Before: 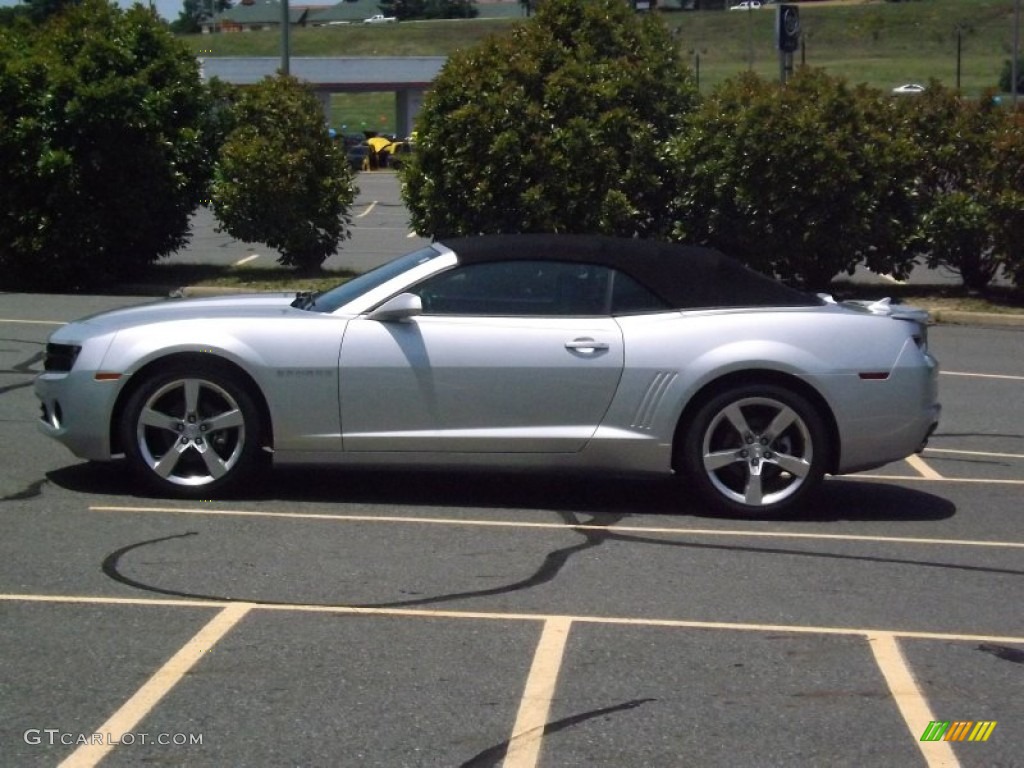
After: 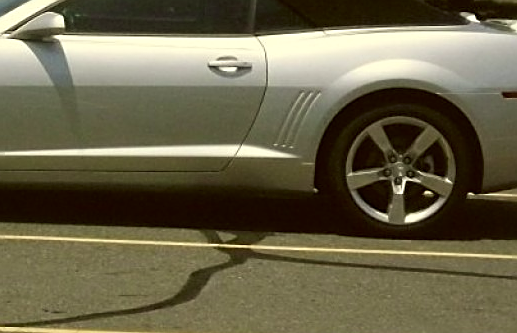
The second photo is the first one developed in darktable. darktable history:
sharpen: on, module defaults
crop: left 34.952%, top 36.616%, right 14.528%, bottom 19.953%
color correction: highlights a* 0.089, highlights b* 28.96, shadows a* -0.22, shadows b* 21.82
color calibration: illuminant custom, x 0.368, y 0.373, temperature 4335.49 K
